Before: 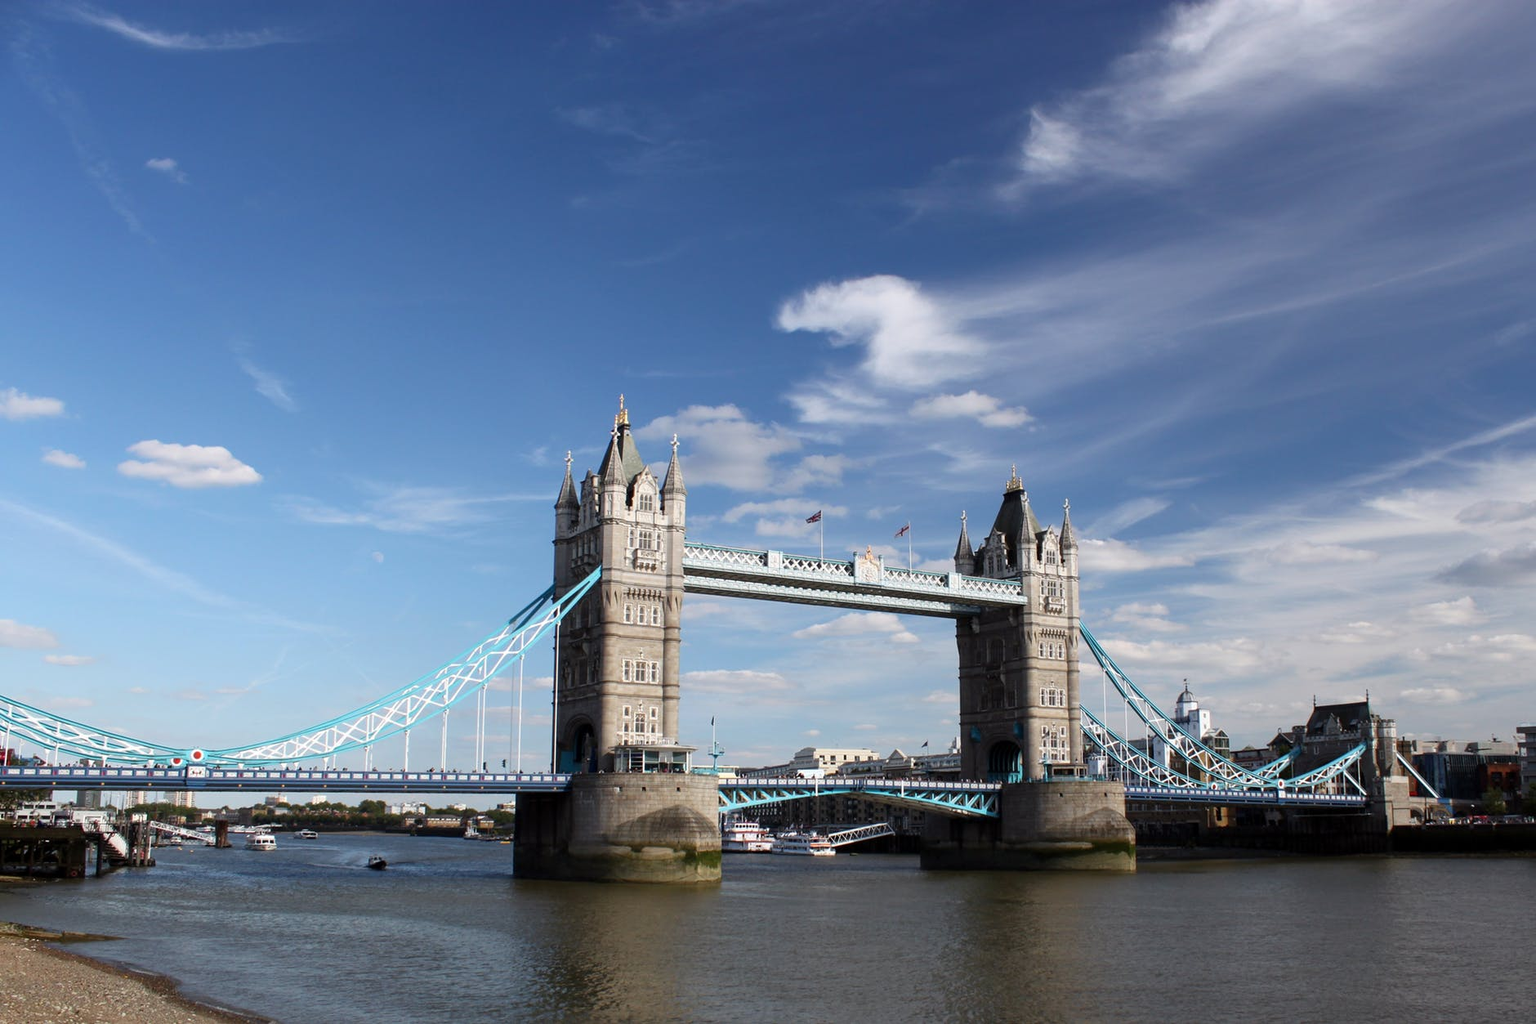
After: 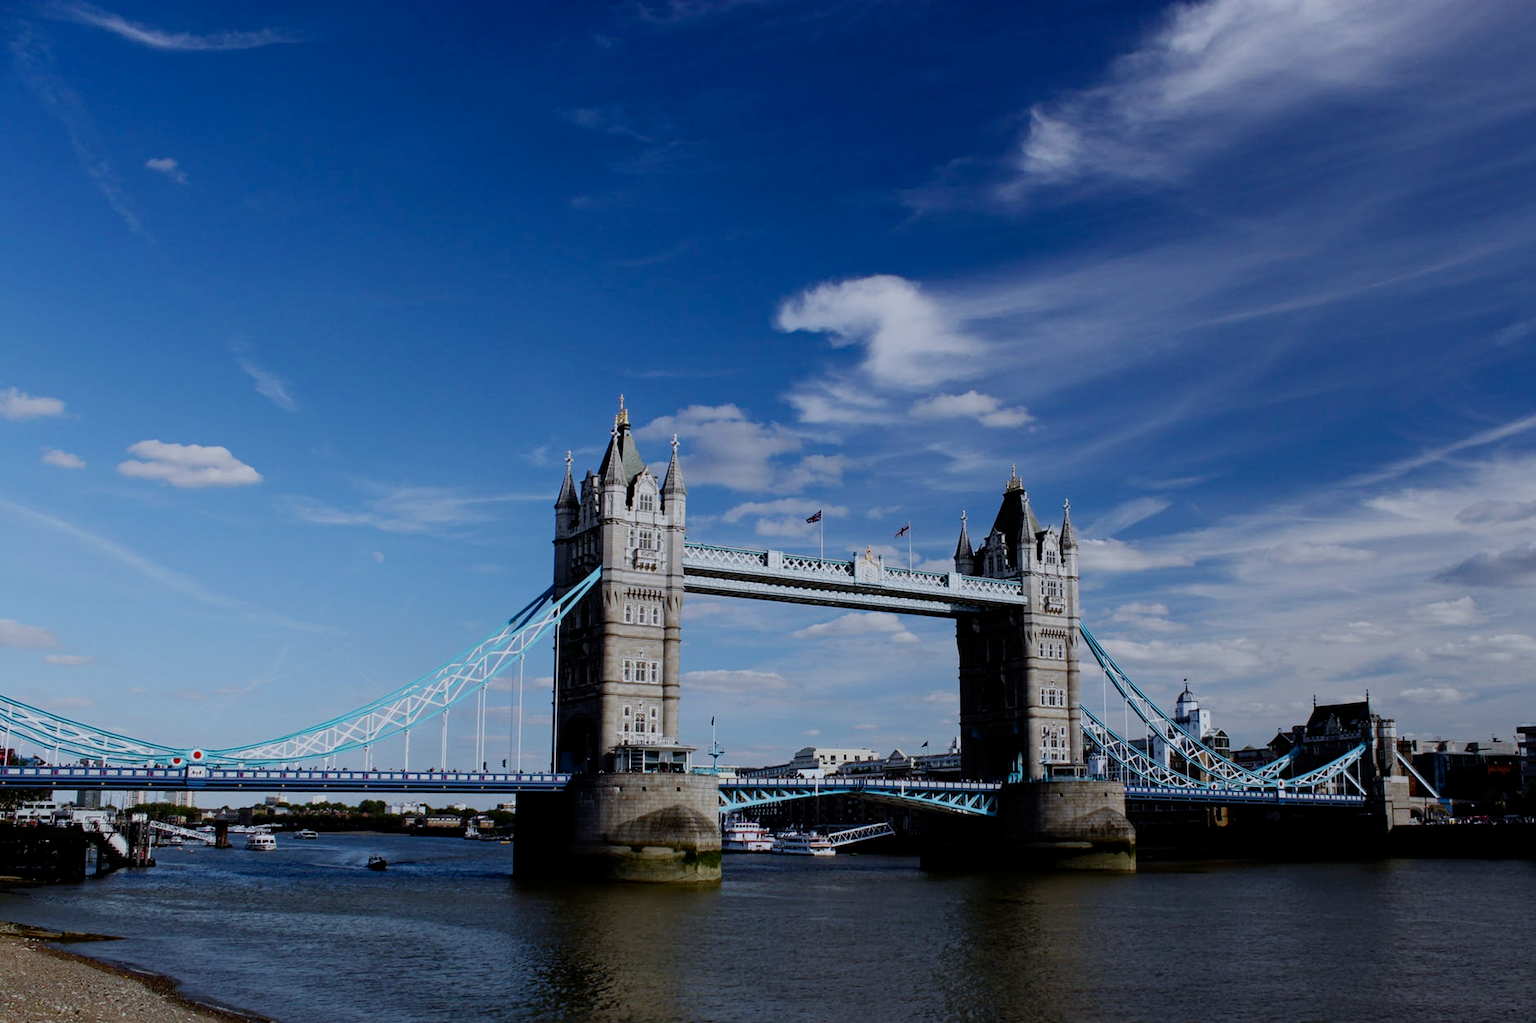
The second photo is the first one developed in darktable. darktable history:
haze removal: compatibility mode true, adaptive false
white balance: red 0.931, blue 1.11
filmic rgb: middle gray luminance 29%, black relative exposure -10.3 EV, white relative exposure 5.5 EV, threshold 6 EV, target black luminance 0%, hardness 3.95, latitude 2.04%, contrast 1.132, highlights saturation mix 5%, shadows ↔ highlights balance 15.11%, add noise in highlights 0, preserve chrominance no, color science v3 (2019), use custom middle-gray values true, iterations of high-quality reconstruction 0, contrast in highlights soft, enable highlight reconstruction true
